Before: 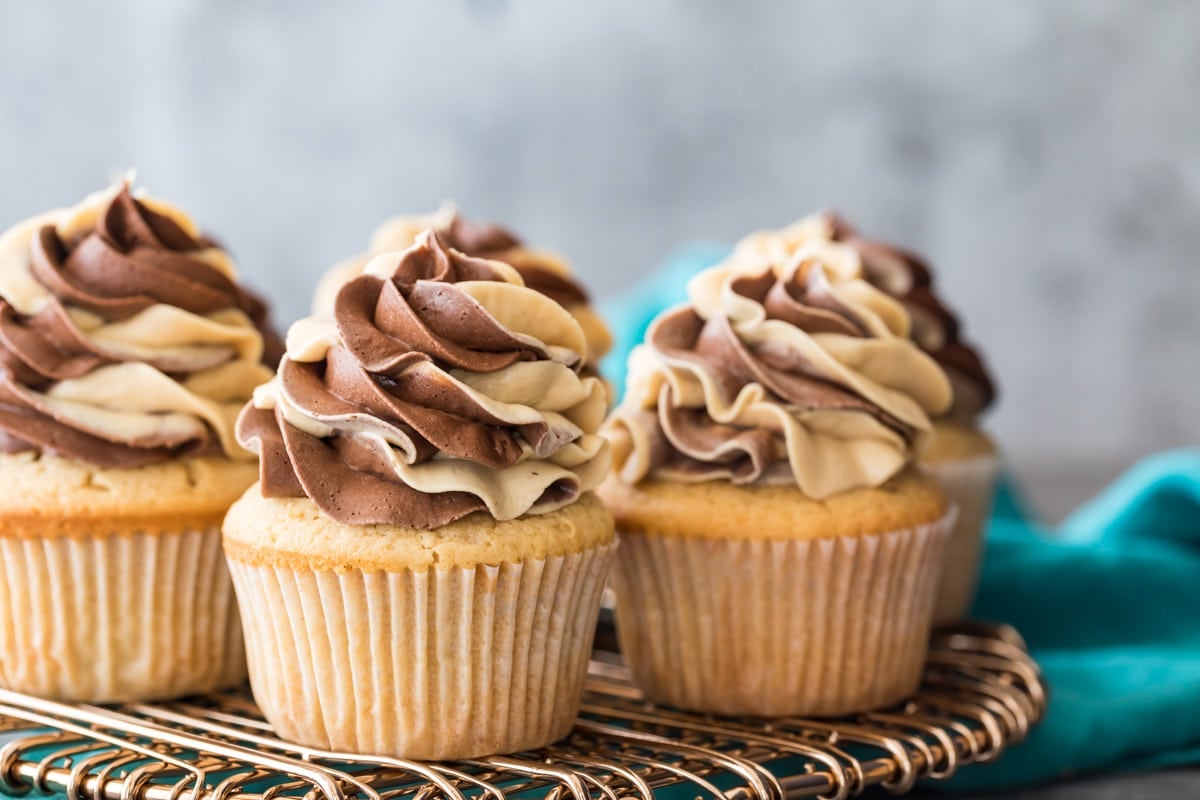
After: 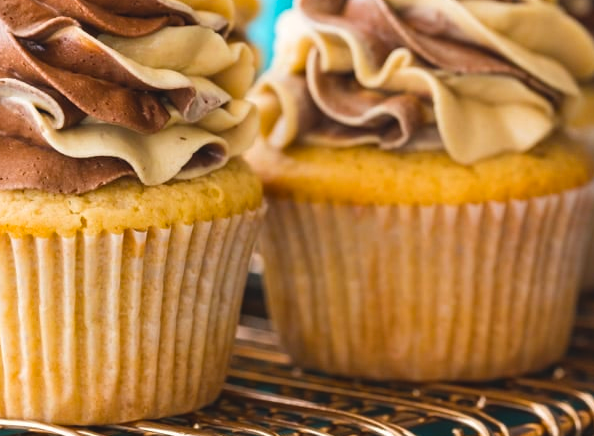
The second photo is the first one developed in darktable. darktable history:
color balance rgb: global offset › luminance 0.727%, perceptual saturation grading › global saturation 29.486%
crop: left 29.4%, top 41.978%, right 21.052%, bottom 3.495%
